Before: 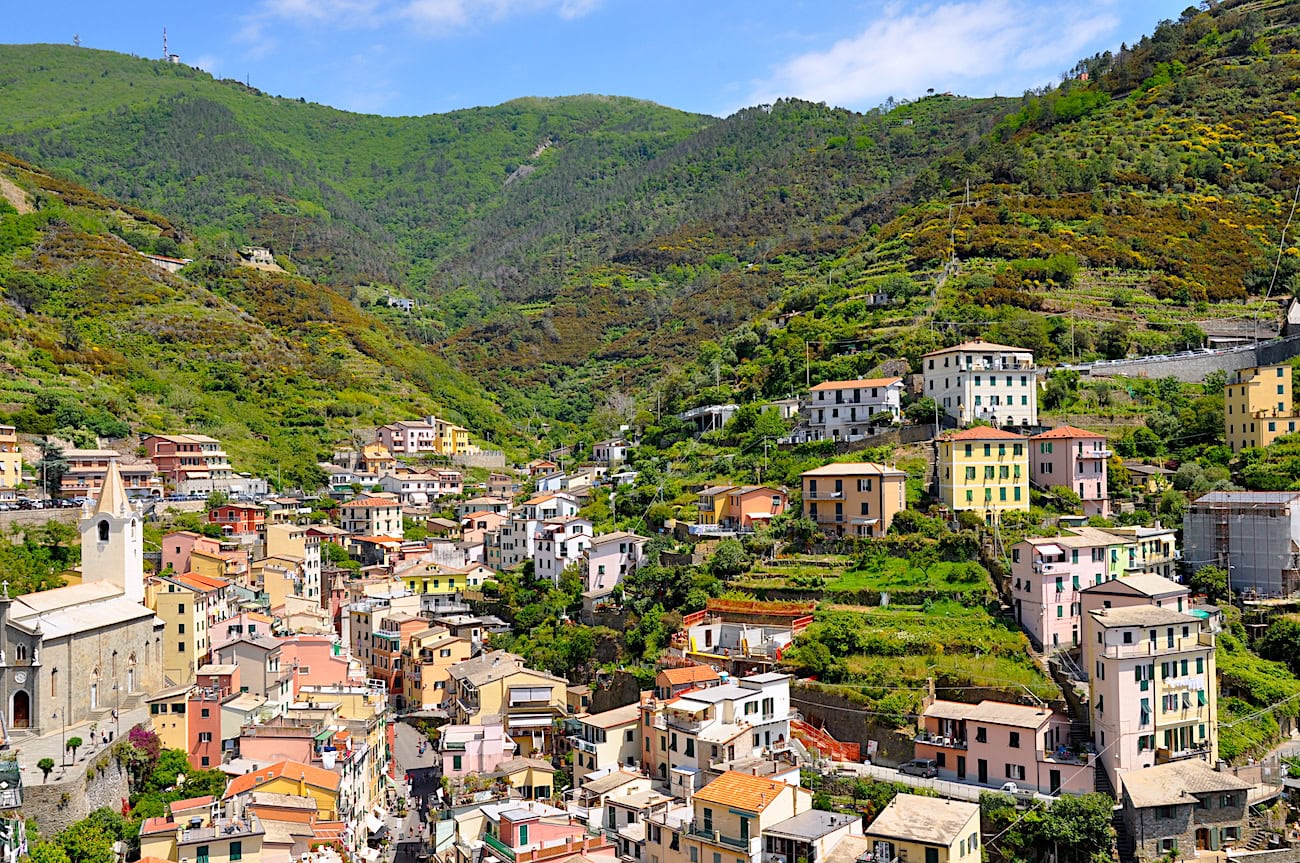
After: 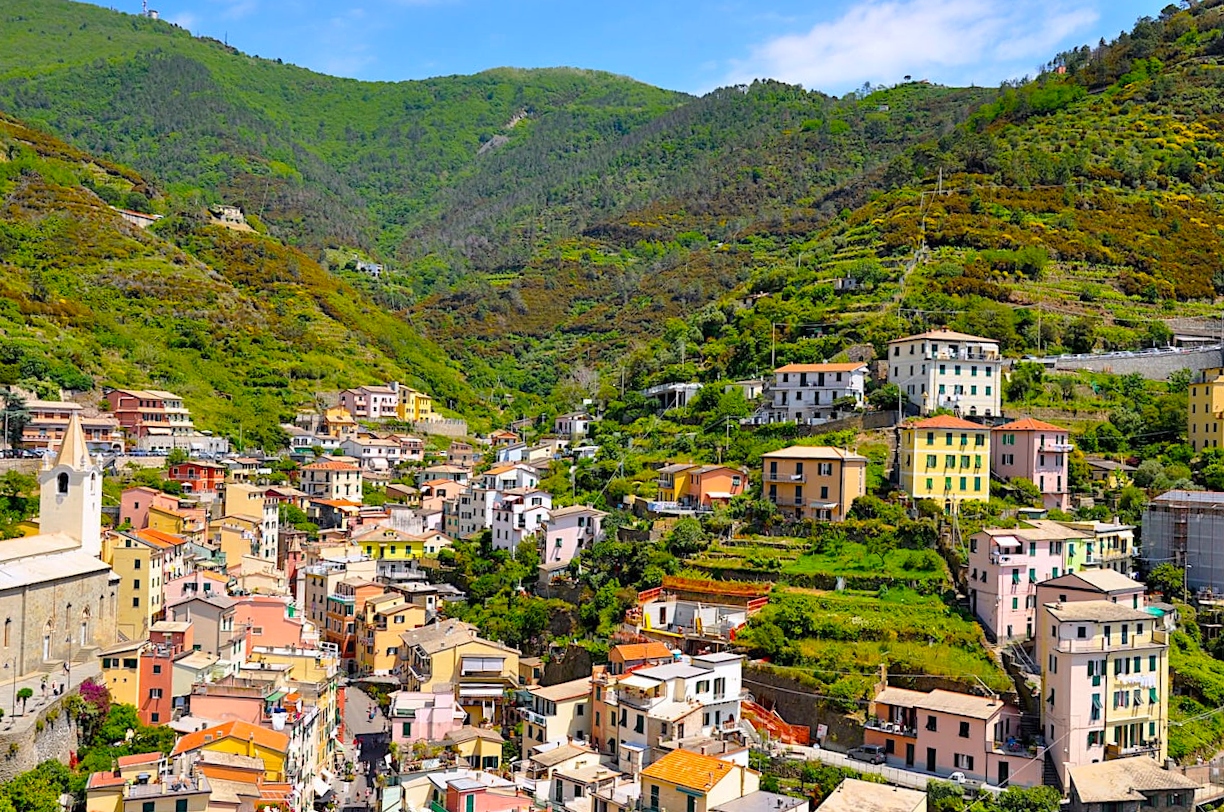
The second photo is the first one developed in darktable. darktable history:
rotate and perspective: crop left 0, crop top 0
crop and rotate: angle -2.38°
color balance rgb: perceptual saturation grading › global saturation 20%, global vibrance 20%
